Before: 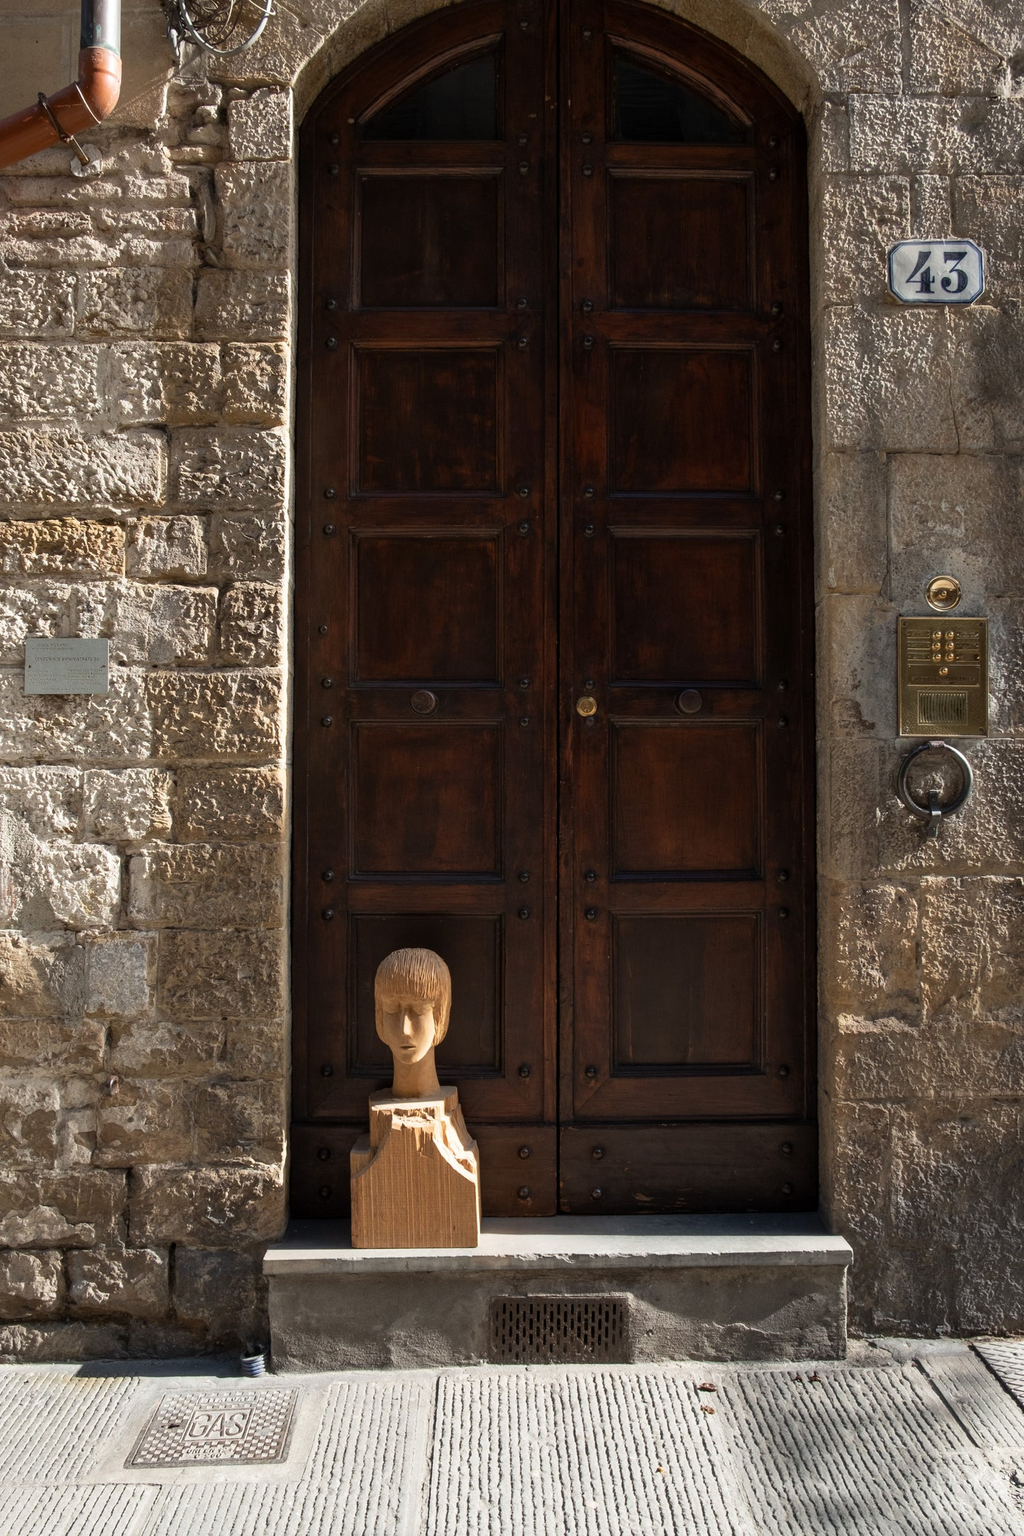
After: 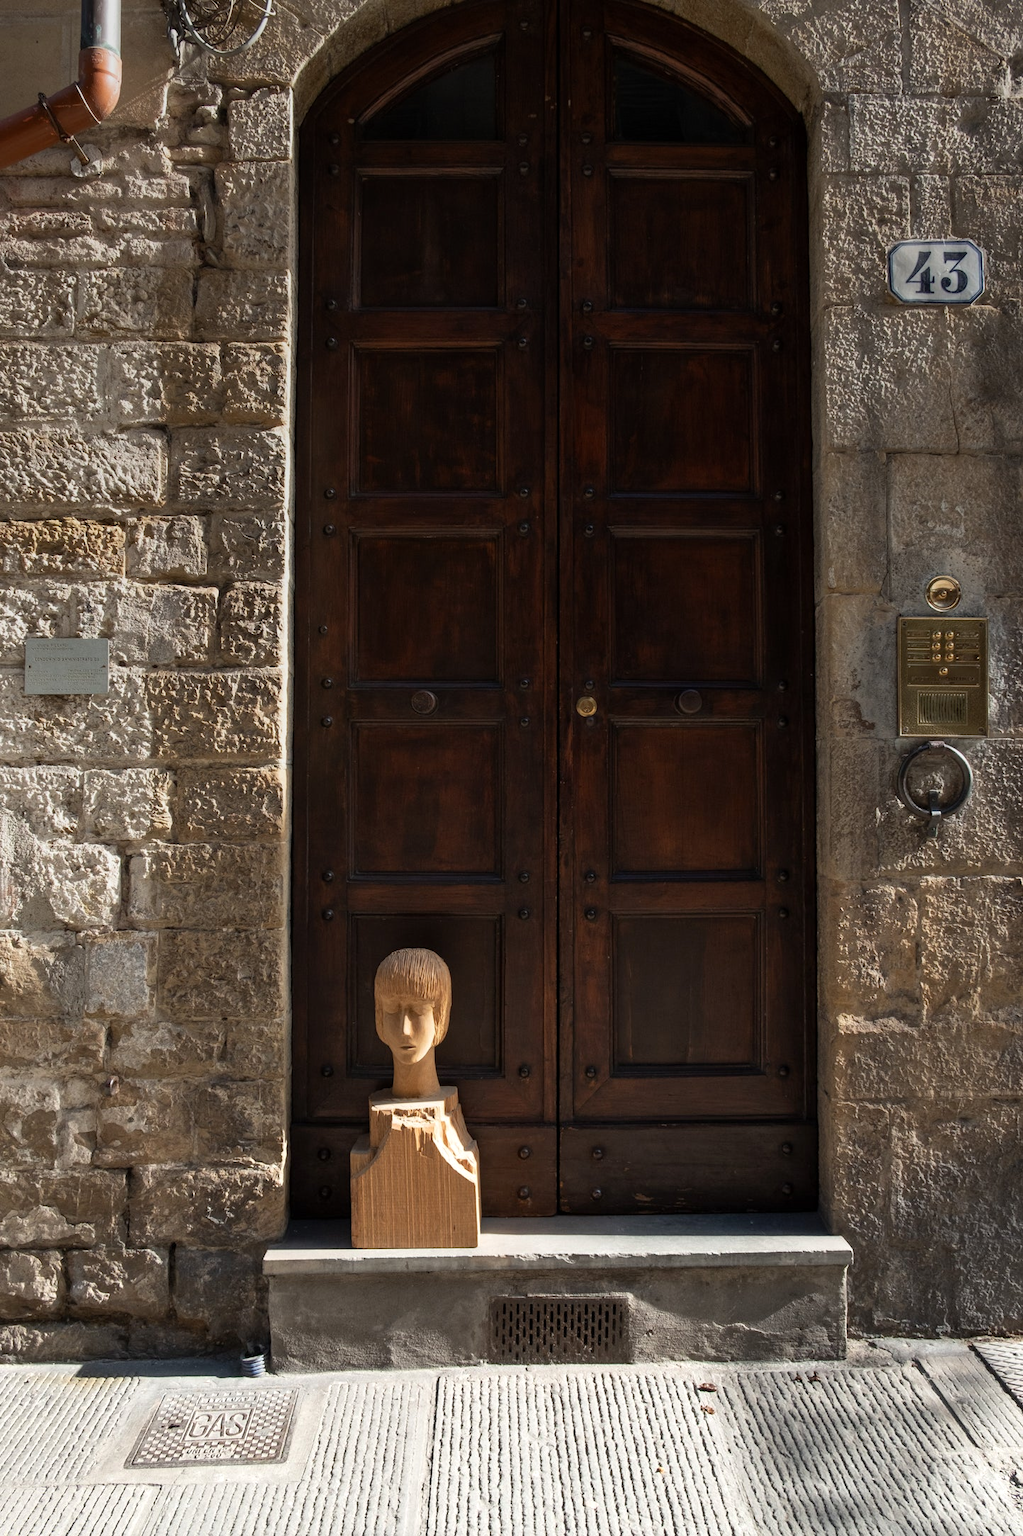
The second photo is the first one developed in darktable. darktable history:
graduated density: rotation -0.352°, offset 57.64
exposure: exposure 0.178 EV, compensate exposure bias true, compensate highlight preservation false
